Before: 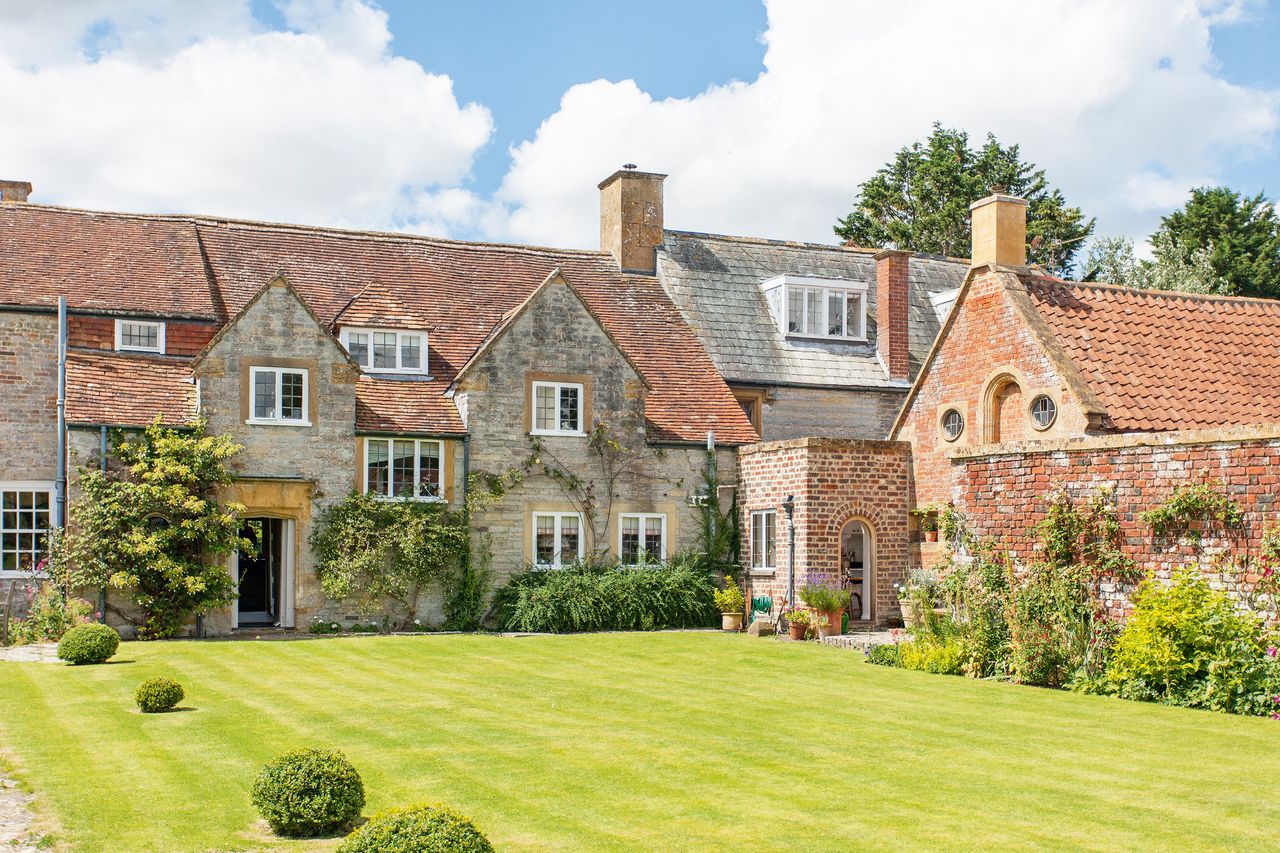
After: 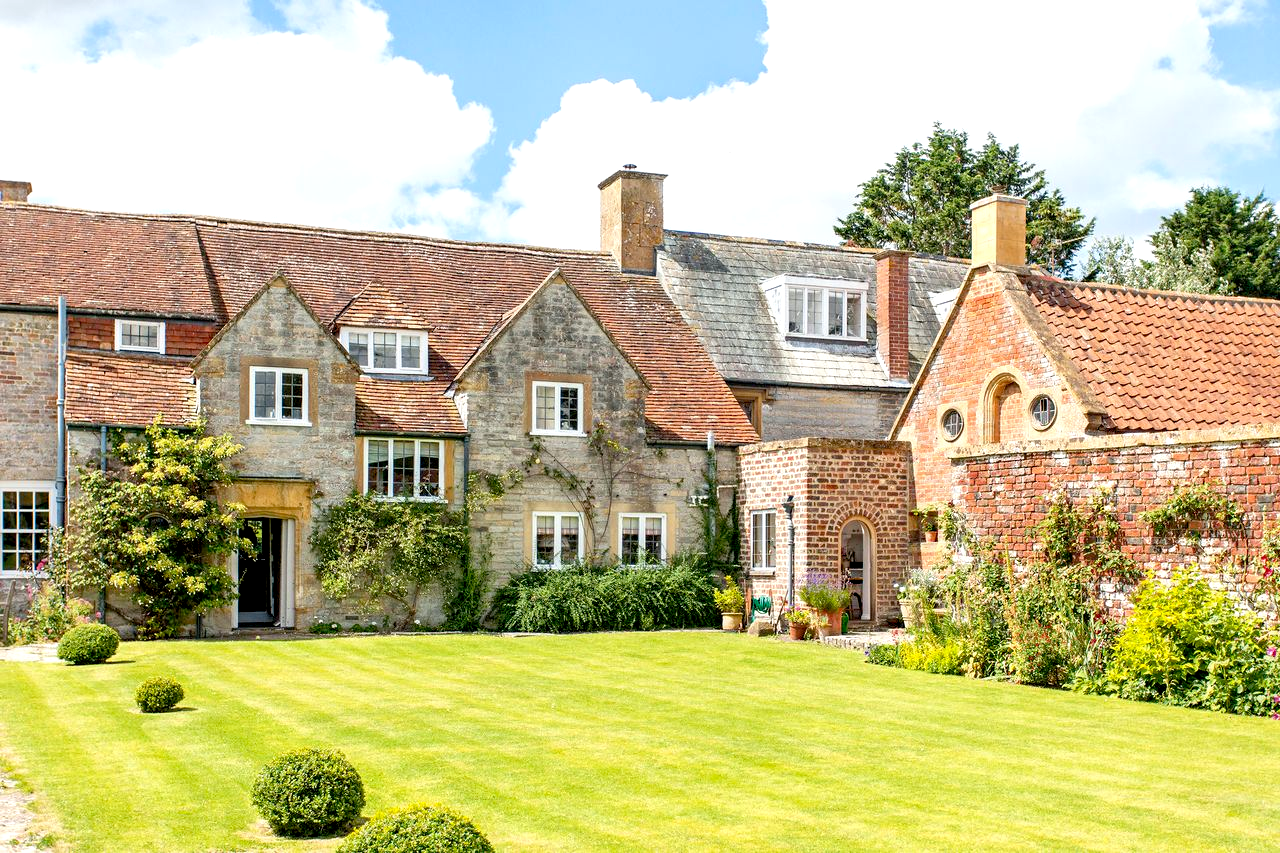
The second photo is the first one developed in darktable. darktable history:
exposure: black level correction 0.011, exposure -0.476 EV, compensate exposure bias true, compensate highlight preservation false
levels: levels [0, 0.394, 0.787]
